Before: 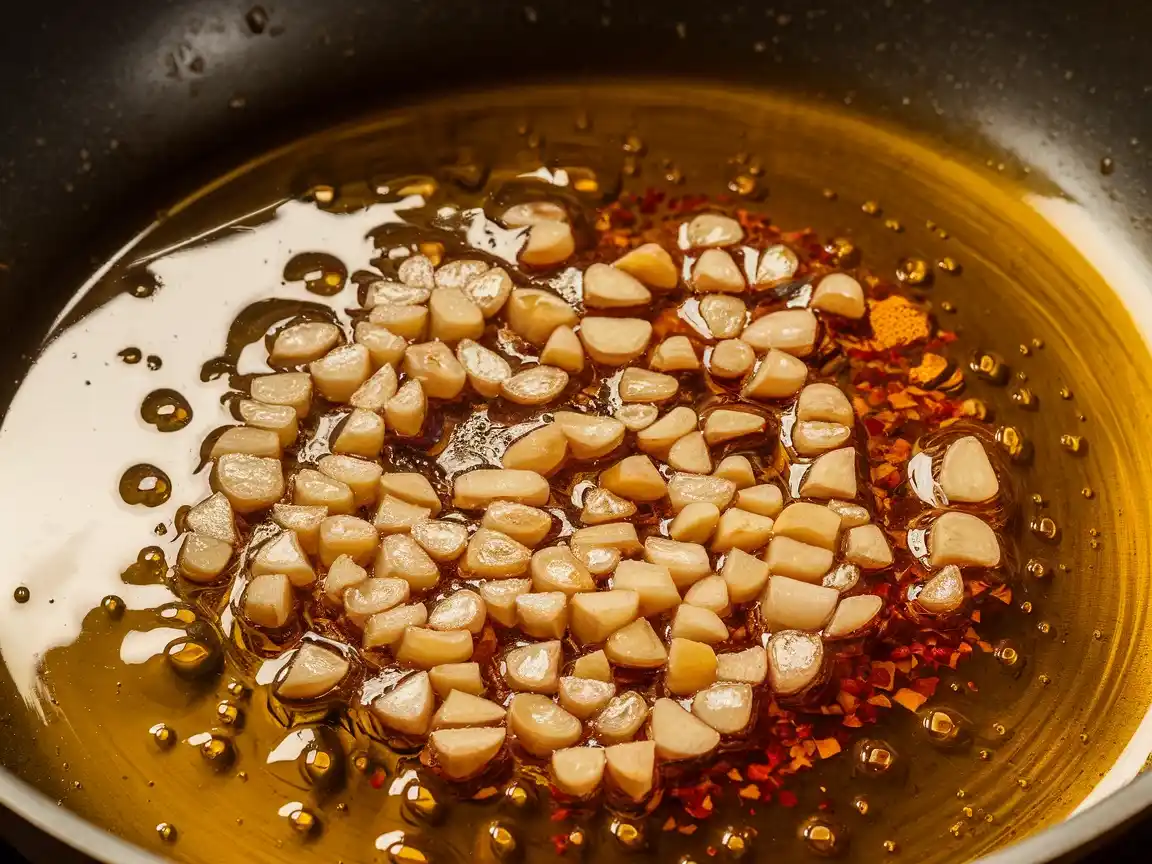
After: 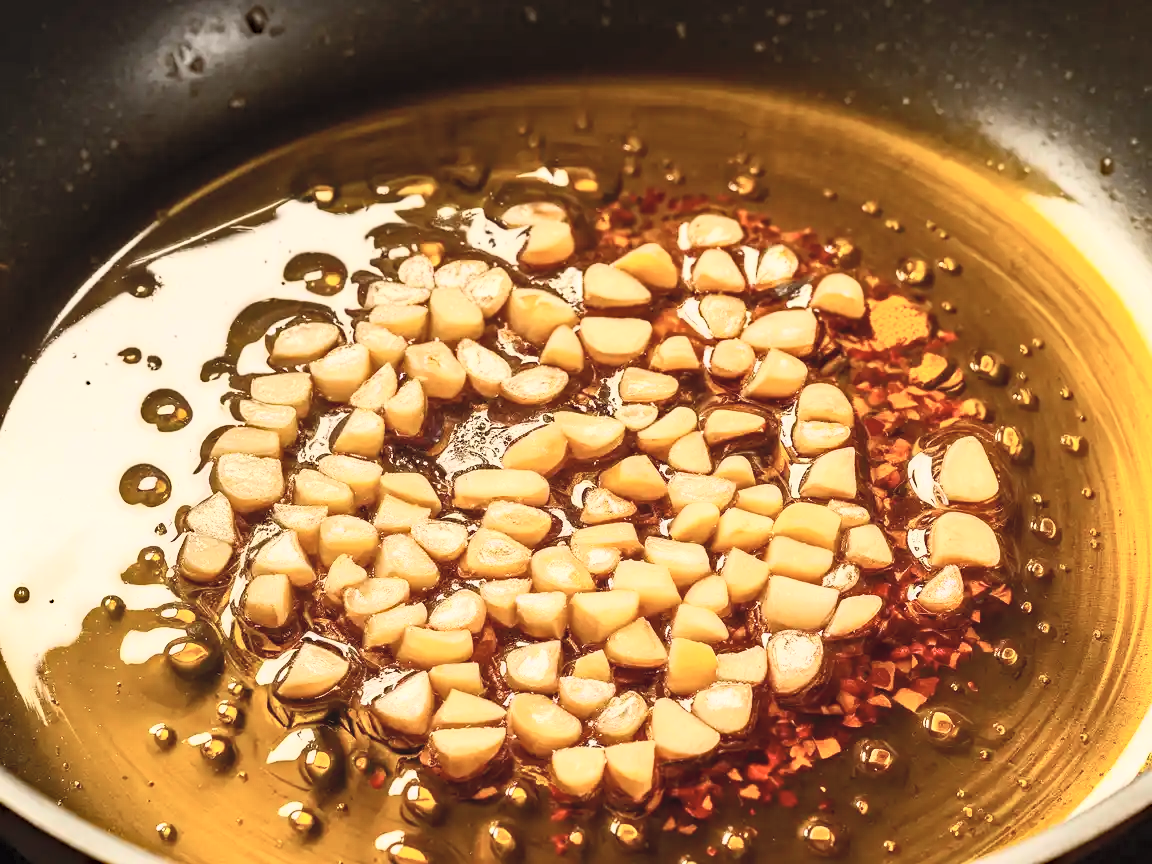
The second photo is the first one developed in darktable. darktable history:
contrast brightness saturation: contrast 0.39, brightness 0.53
white balance: emerald 1
rgb levels: preserve colors max RGB
haze removal: compatibility mode true, adaptive false
